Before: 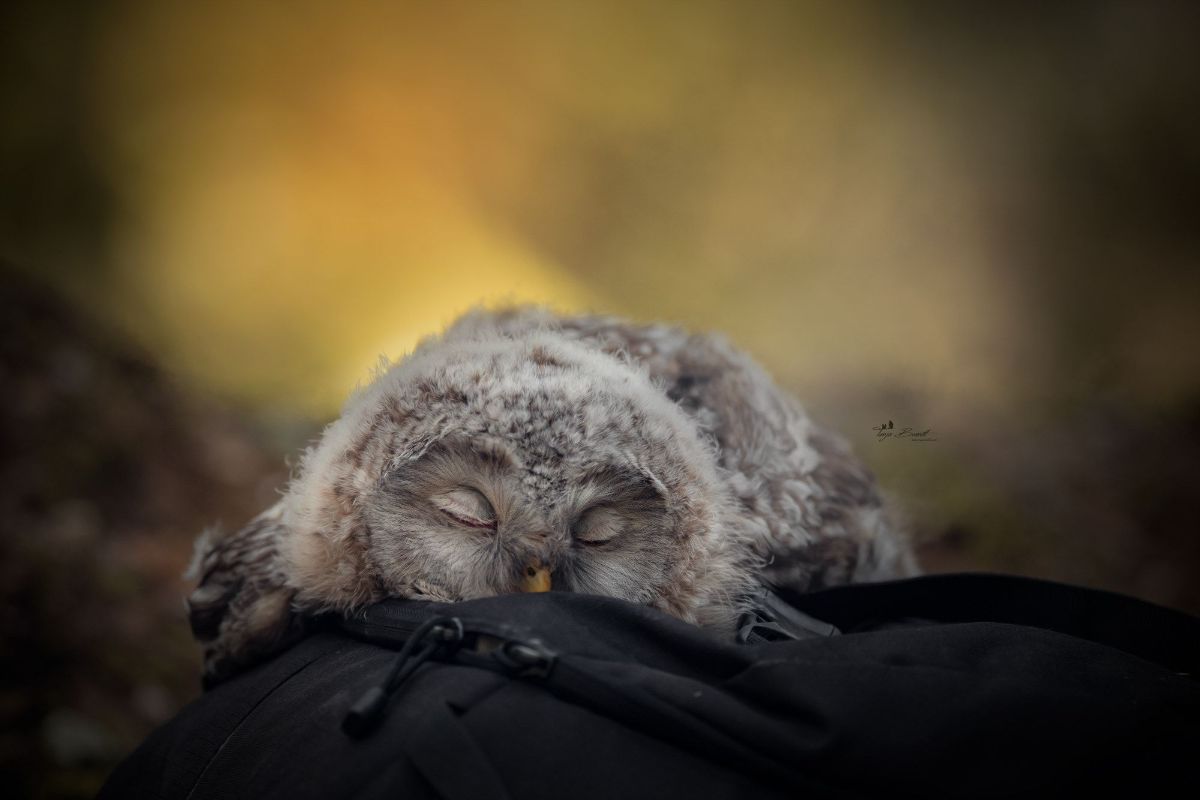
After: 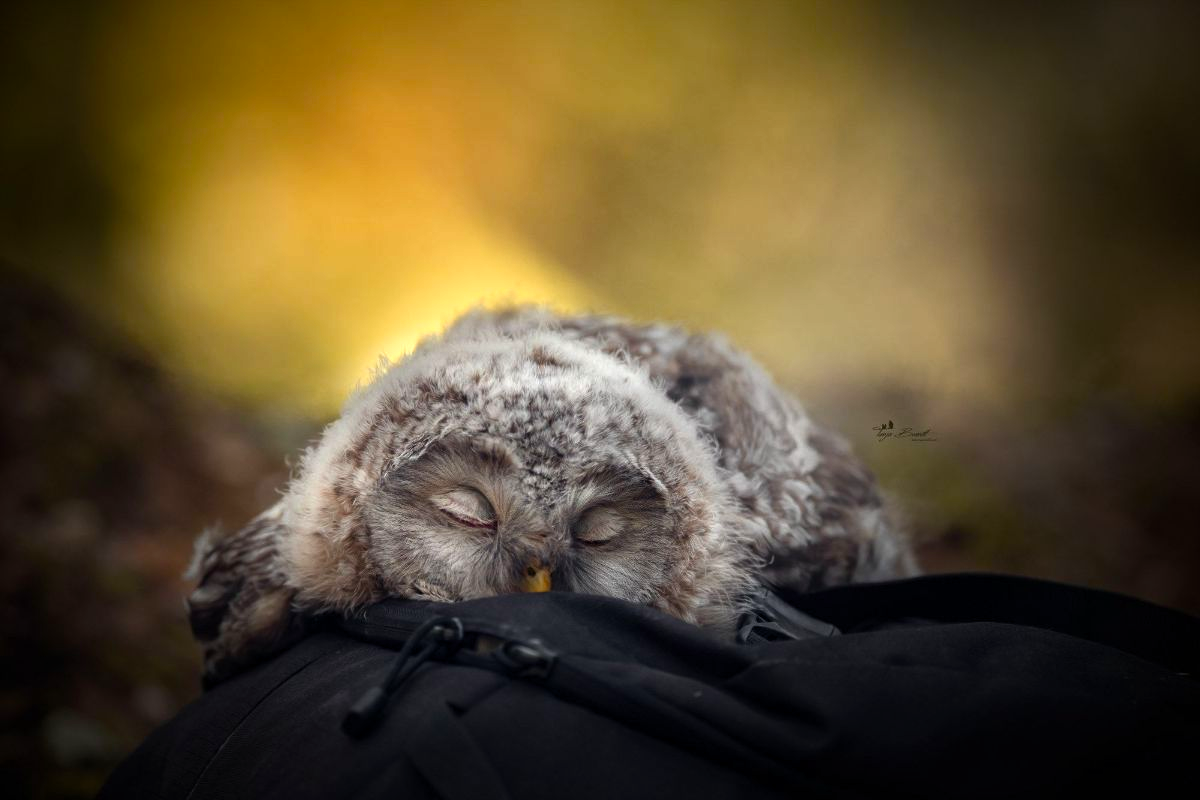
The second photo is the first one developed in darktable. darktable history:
color balance rgb: shadows lift › luminance 0.918%, shadows lift › chroma 0.104%, shadows lift › hue 21.67°, power › hue 329.6°, perceptual saturation grading › global saturation 20%, perceptual saturation grading › highlights -25.597%, perceptual saturation grading › shadows 25.216%, perceptual brilliance grading › global brilliance -4.371%, perceptual brilliance grading › highlights 25.048%, perceptual brilliance grading › mid-tones 7.018%, perceptual brilliance grading › shadows -5.092%
